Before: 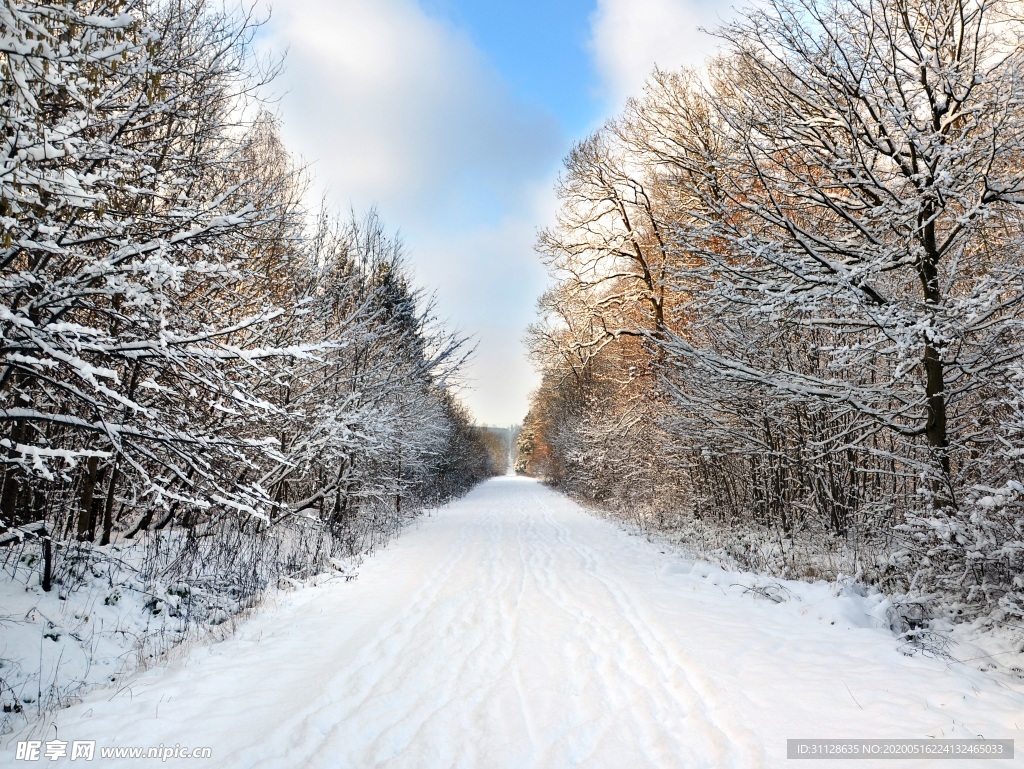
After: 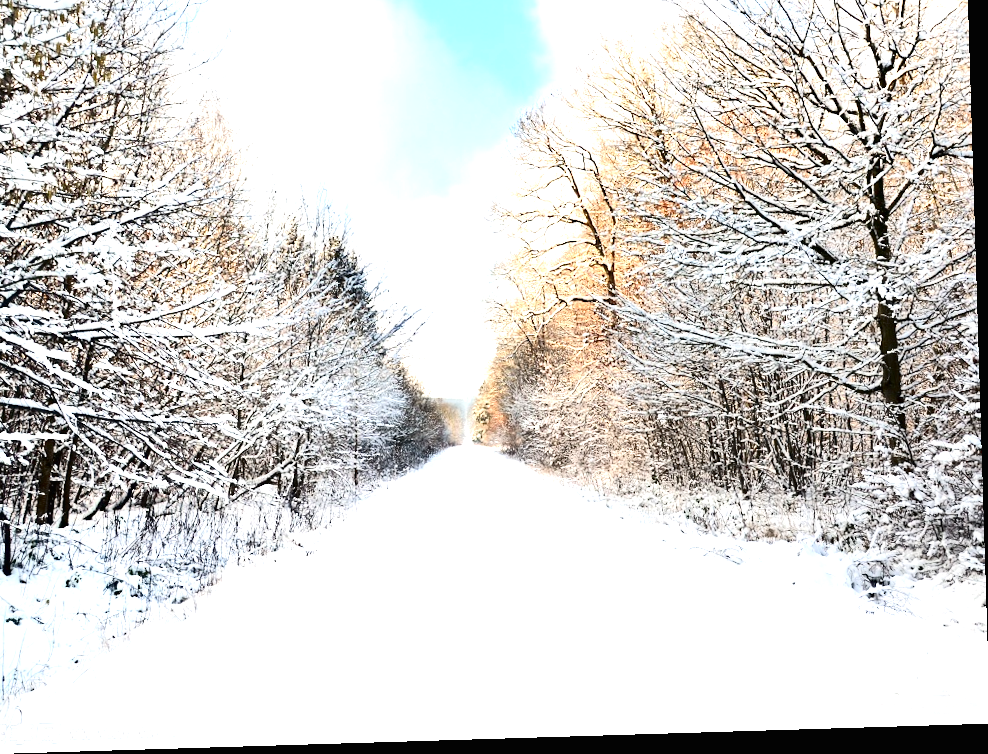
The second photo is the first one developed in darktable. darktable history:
exposure: black level correction 0, exposure 1.2 EV, compensate exposure bias true, compensate highlight preservation false
tone curve: curves: ch0 [(0, 0) (0.003, 0.008) (0.011, 0.008) (0.025, 0.011) (0.044, 0.017) (0.069, 0.029) (0.1, 0.045) (0.136, 0.067) (0.177, 0.103) (0.224, 0.151) (0.277, 0.21) (0.335, 0.285) (0.399, 0.37) (0.468, 0.462) (0.543, 0.568) (0.623, 0.679) (0.709, 0.79) (0.801, 0.876) (0.898, 0.936) (1, 1)], color space Lab, independent channels, preserve colors none
crop and rotate: angle 1.75°, left 5.567%, top 5.722%
